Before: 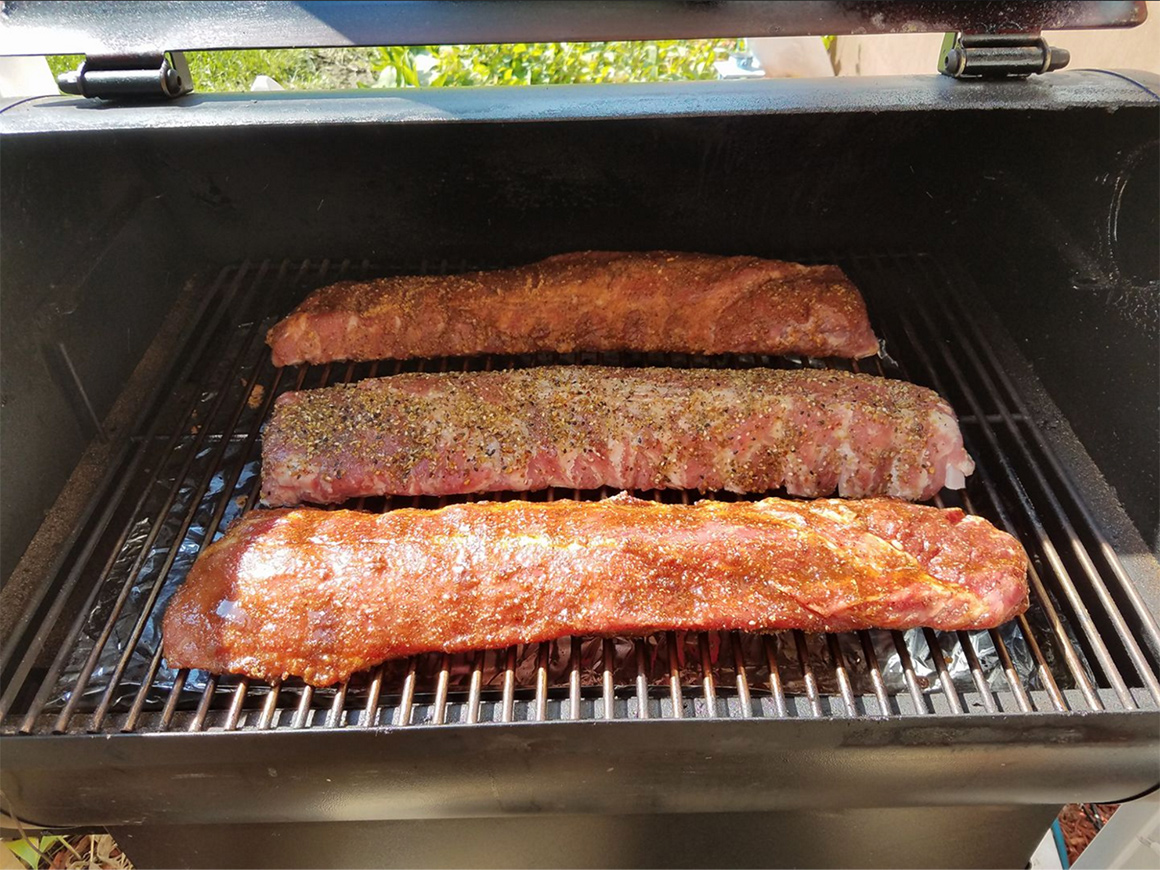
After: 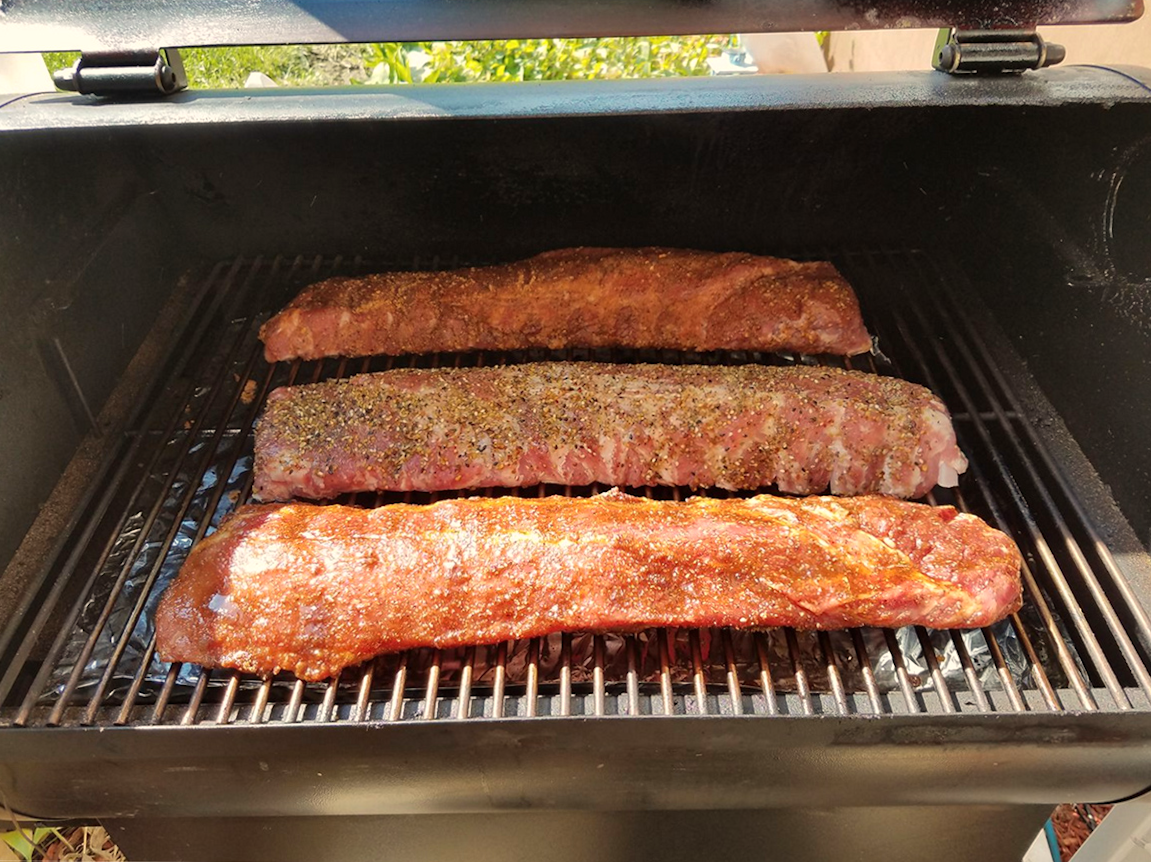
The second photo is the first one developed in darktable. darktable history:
white balance: red 1.045, blue 0.932
rotate and perspective: rotation 0.192°, lens shift (horizontal) -0.015, crop left 0.005, crop right 0.996, crop top 0.006, crop bottom 0.99
